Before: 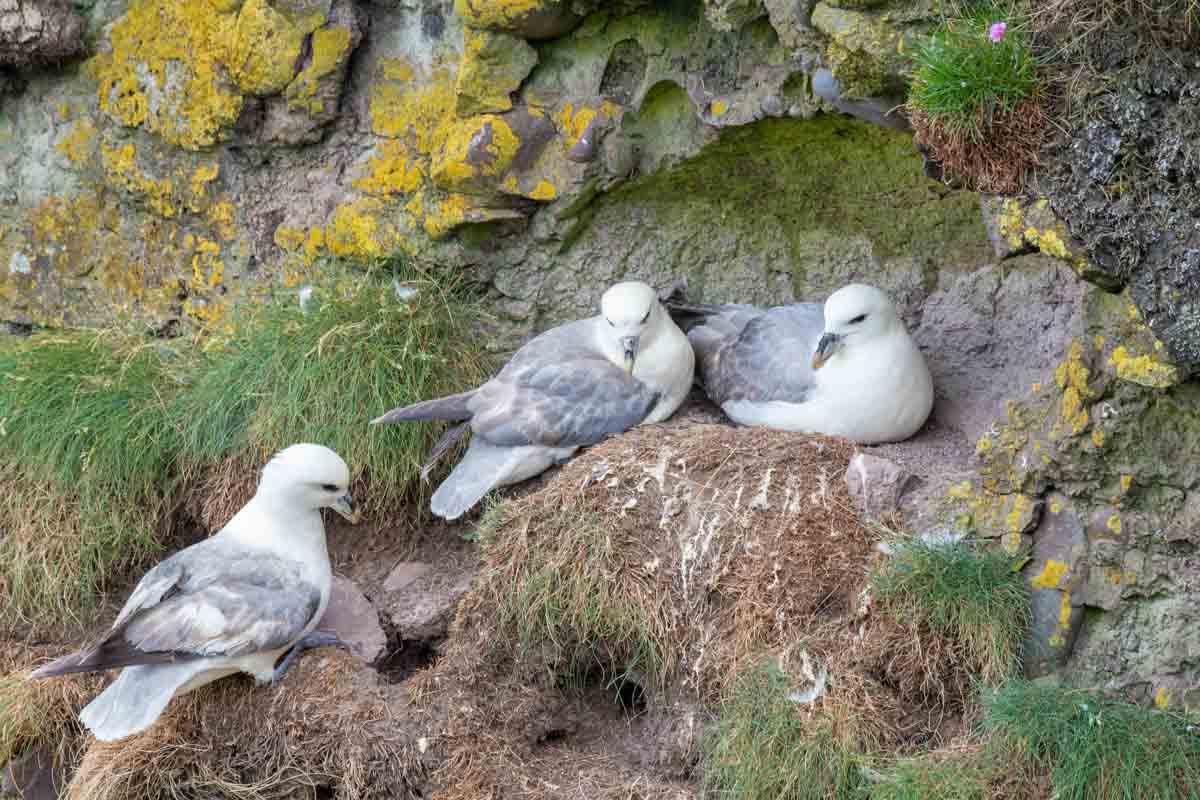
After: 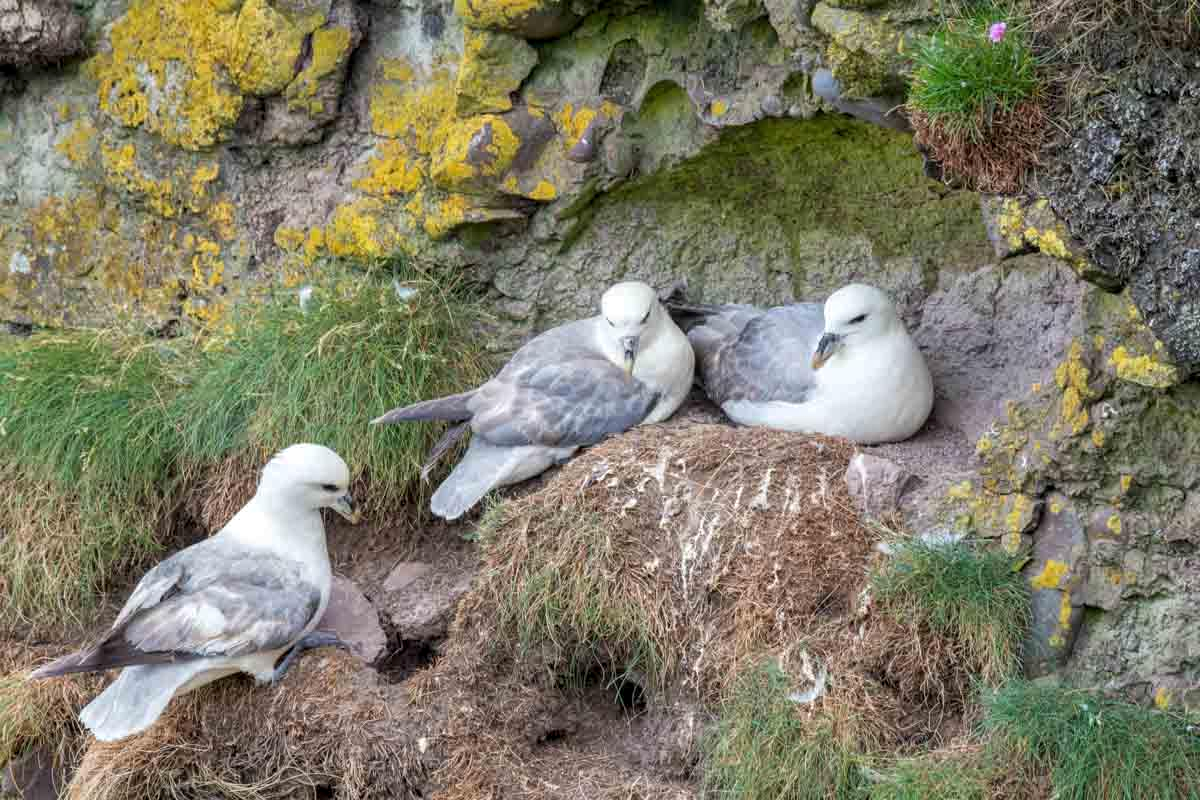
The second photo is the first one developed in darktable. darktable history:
white balance: emerald 1
local contrast: highlights 100%, shadows 100%, detail 120%, midtone range 0.2
